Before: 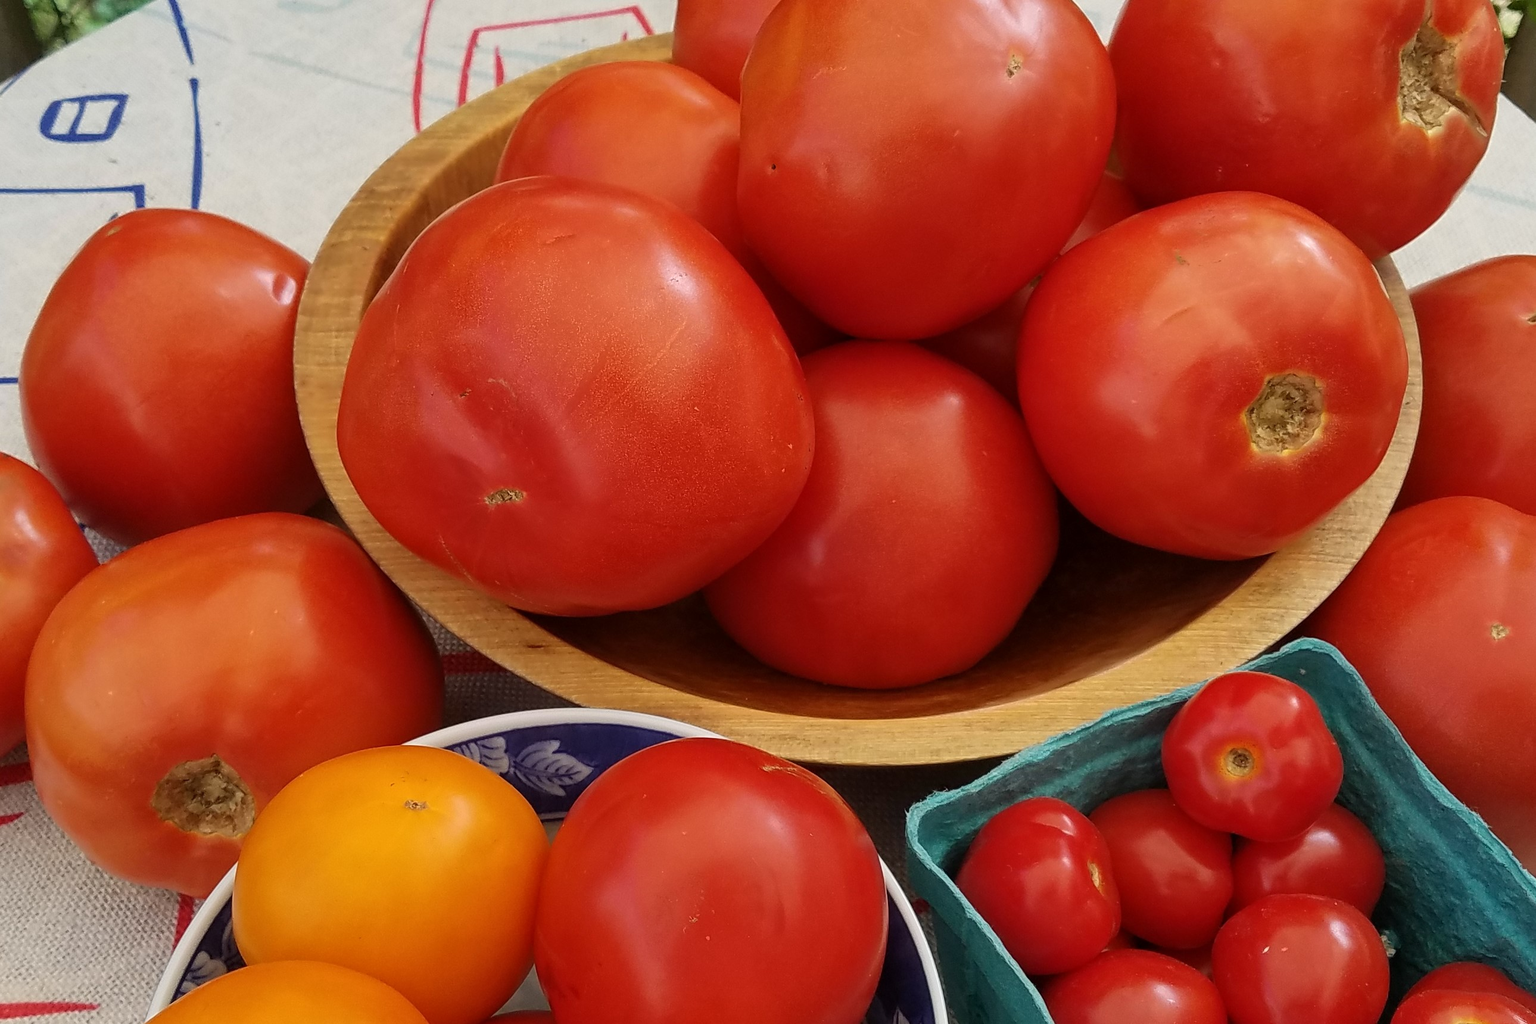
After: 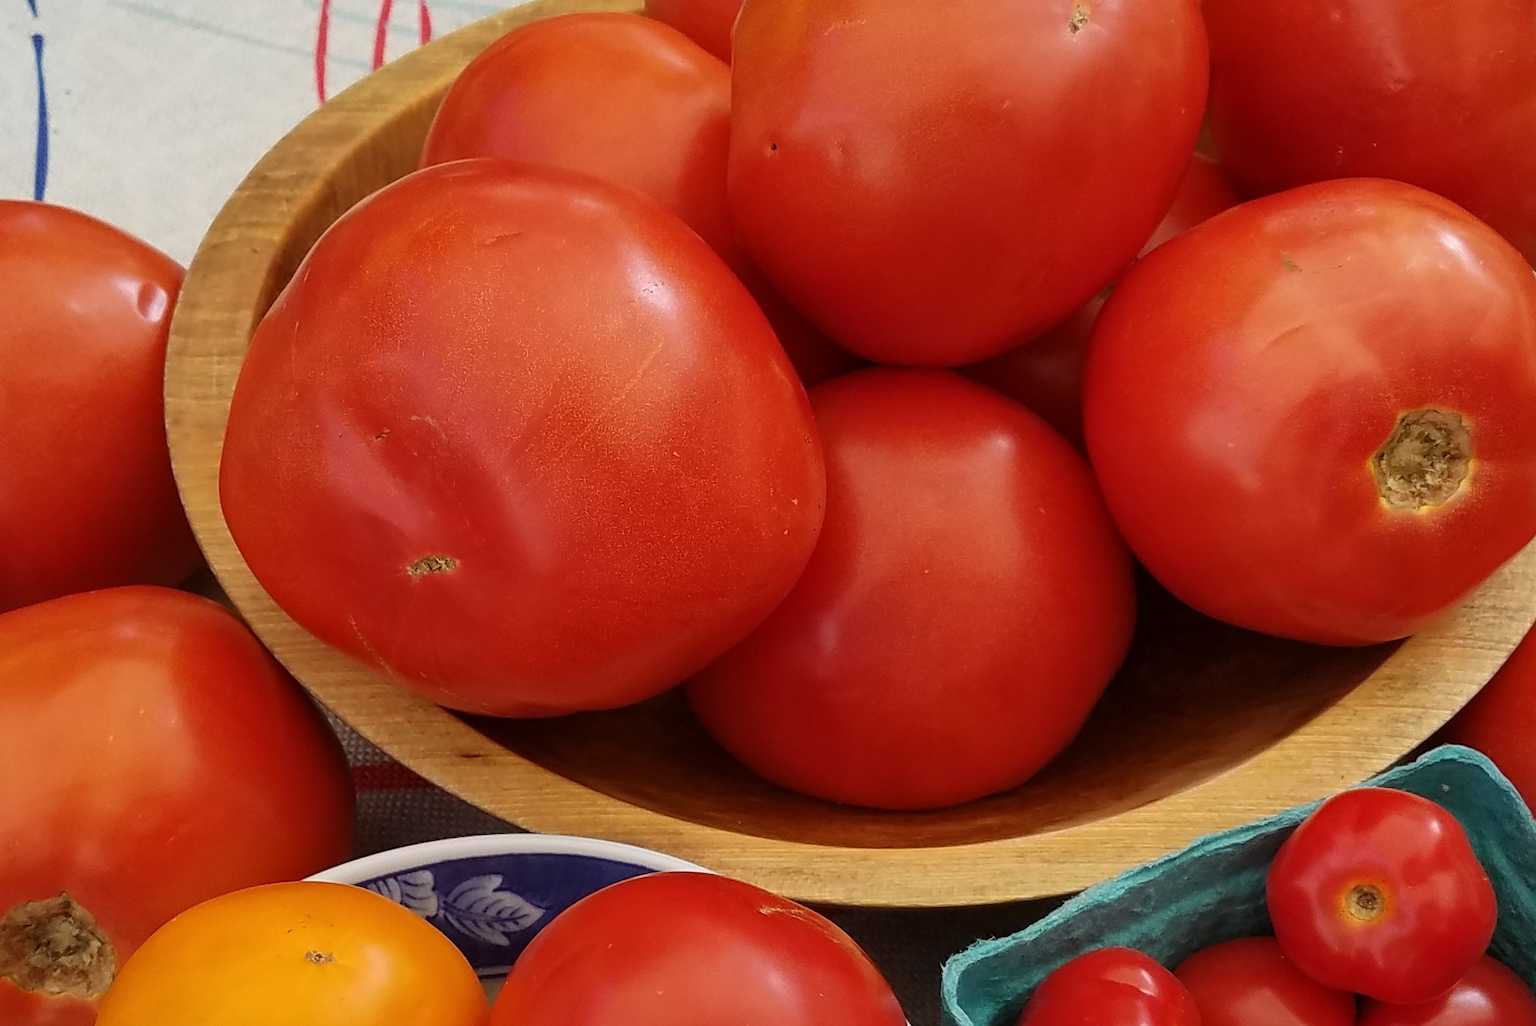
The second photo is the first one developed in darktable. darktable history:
crop and rotate: left 10.723%, top 5.016%, right 10.505%, bottom 16.028%
